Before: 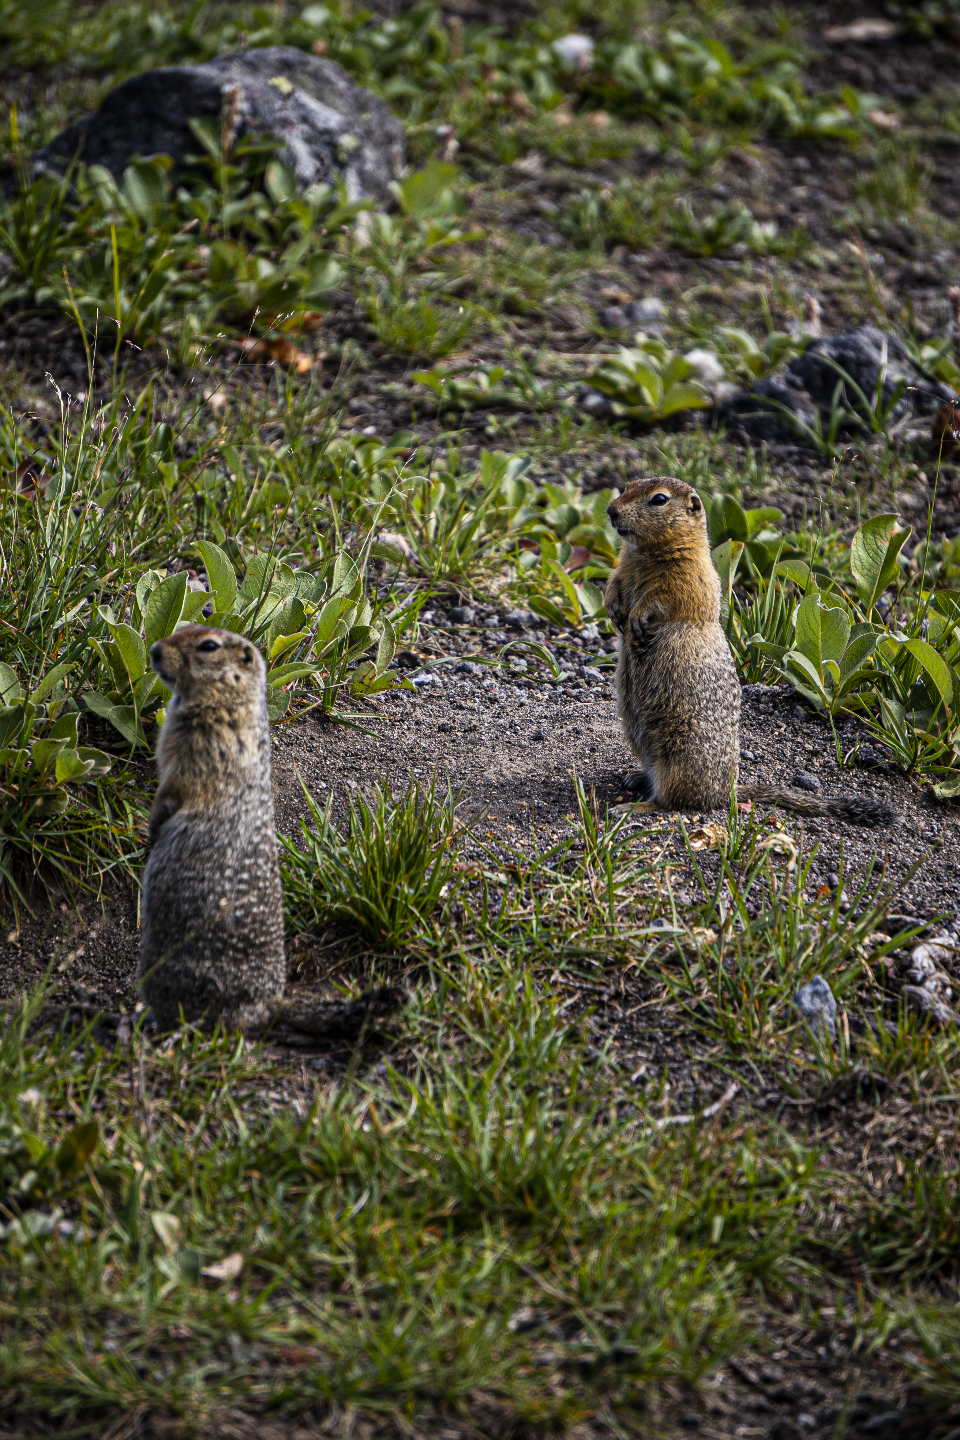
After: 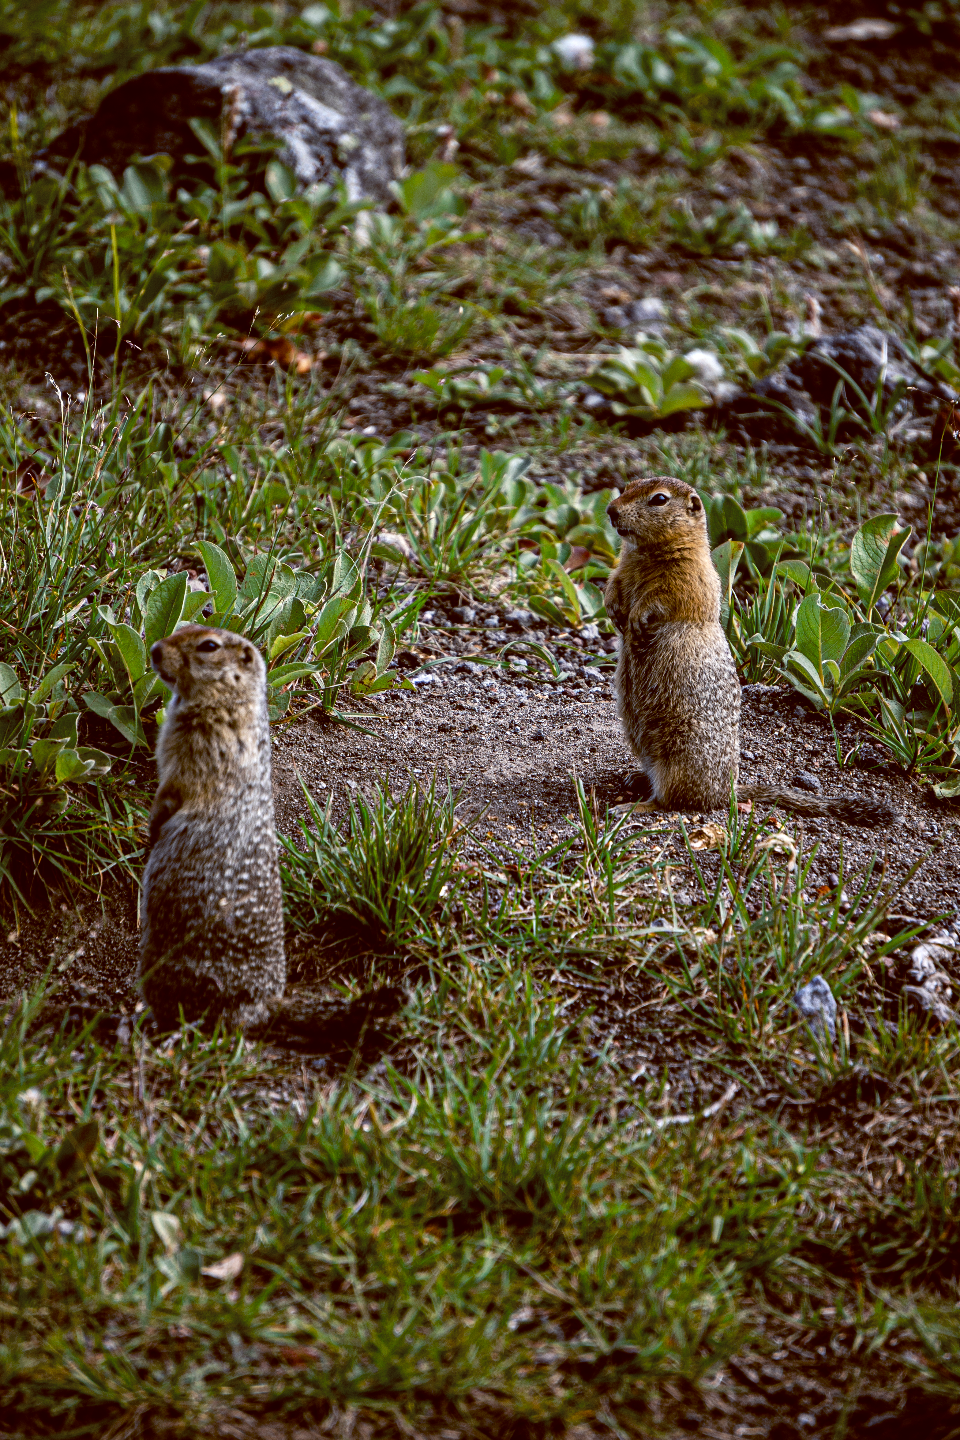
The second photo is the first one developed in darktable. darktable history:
levels: levels [0, 0.476, 0.951]
color balance: lift [1, 1.015, 1.004, 0.985], gamma [1, 0.958, 0.971, 1.042], gain [1, 0.956, 0.977, 1.044]
color zones: curves: ch0 [(0, 0.5) (0.125, 0.4) (0.25, 0.5) (0.375, 0.4) (0.5, 0.4) (0.625, 0.6) (0.75, 0.6) (0.875, 0.5)]; ch1 [(0, 0.35) (0.125, 0.45) (0.25, 0.35) (0.375, 0.35) (0.5, 0.35) (0.625, 0.35) (0.75, 0.45) (0.875, 0.35)]; ch2 [(0, 0.6) (0.125, 0.5) (0.25, 0.5) (0.375, 0.6) (0.5, 0.6) (0.625, 0.5) (0.75, 0.5) (0.875, 0.5)]
